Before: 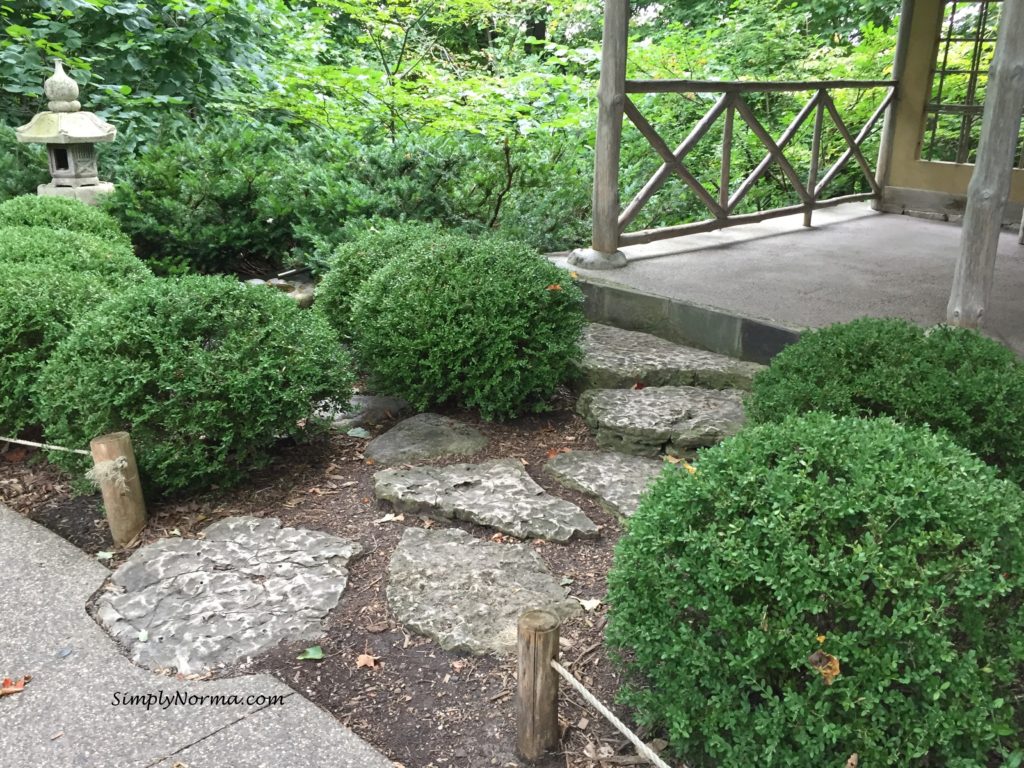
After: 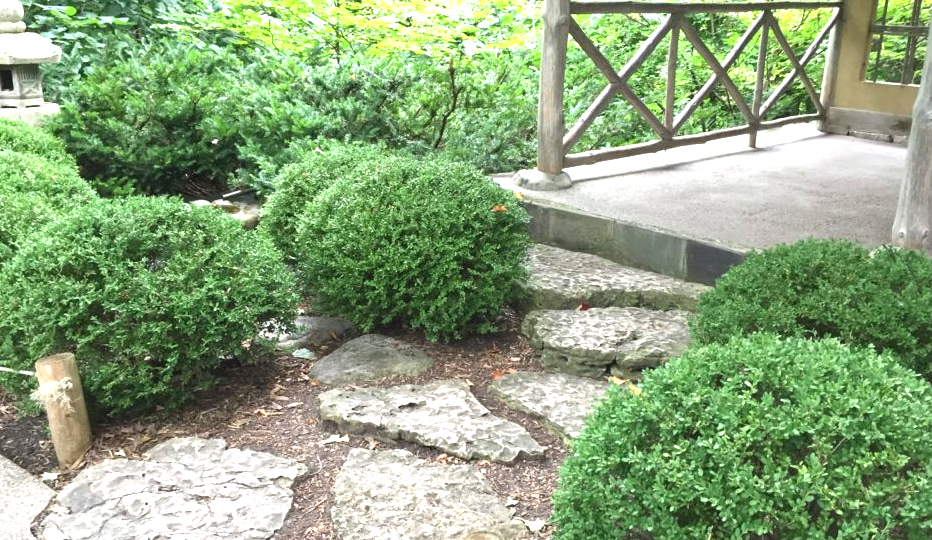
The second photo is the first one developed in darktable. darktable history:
crop: left 5.372%, top 10.314%, right 3.605%, bottom 19.251%
exposure: black level correction 0, exposure 0.95 EV, compensate exposure bias true, compensate highlight preservation false
